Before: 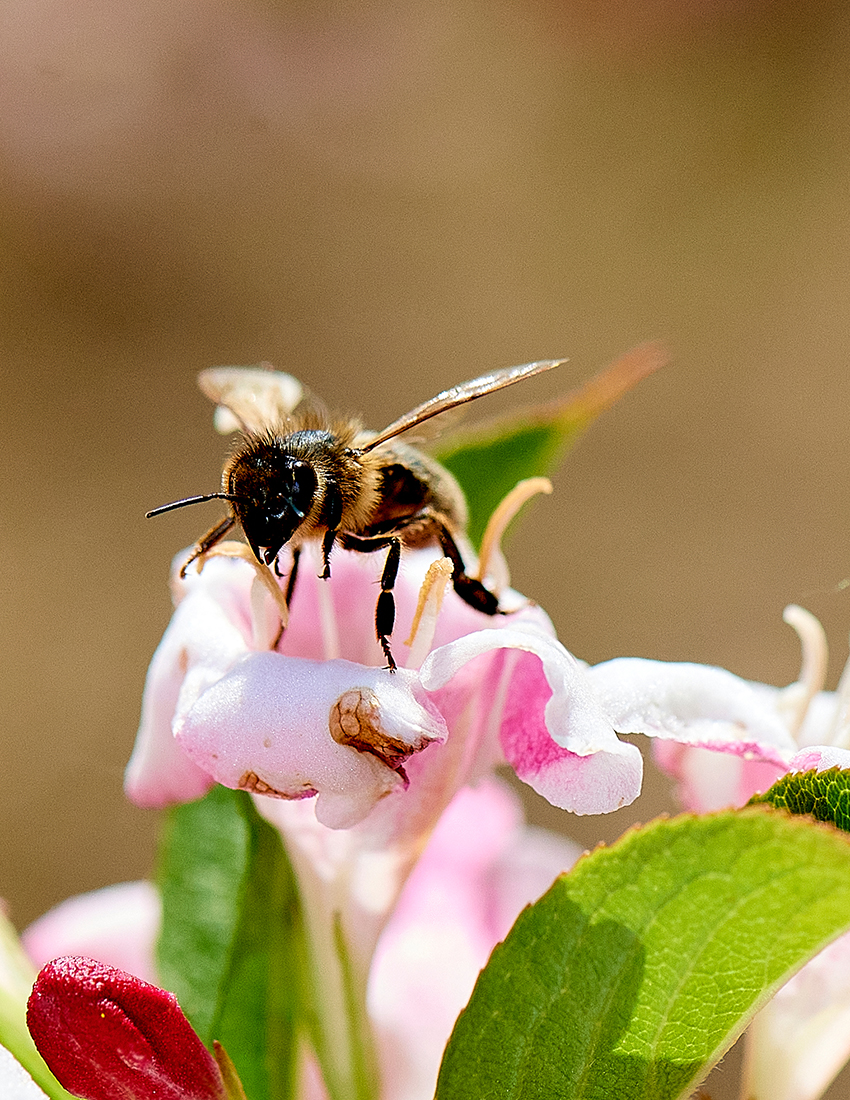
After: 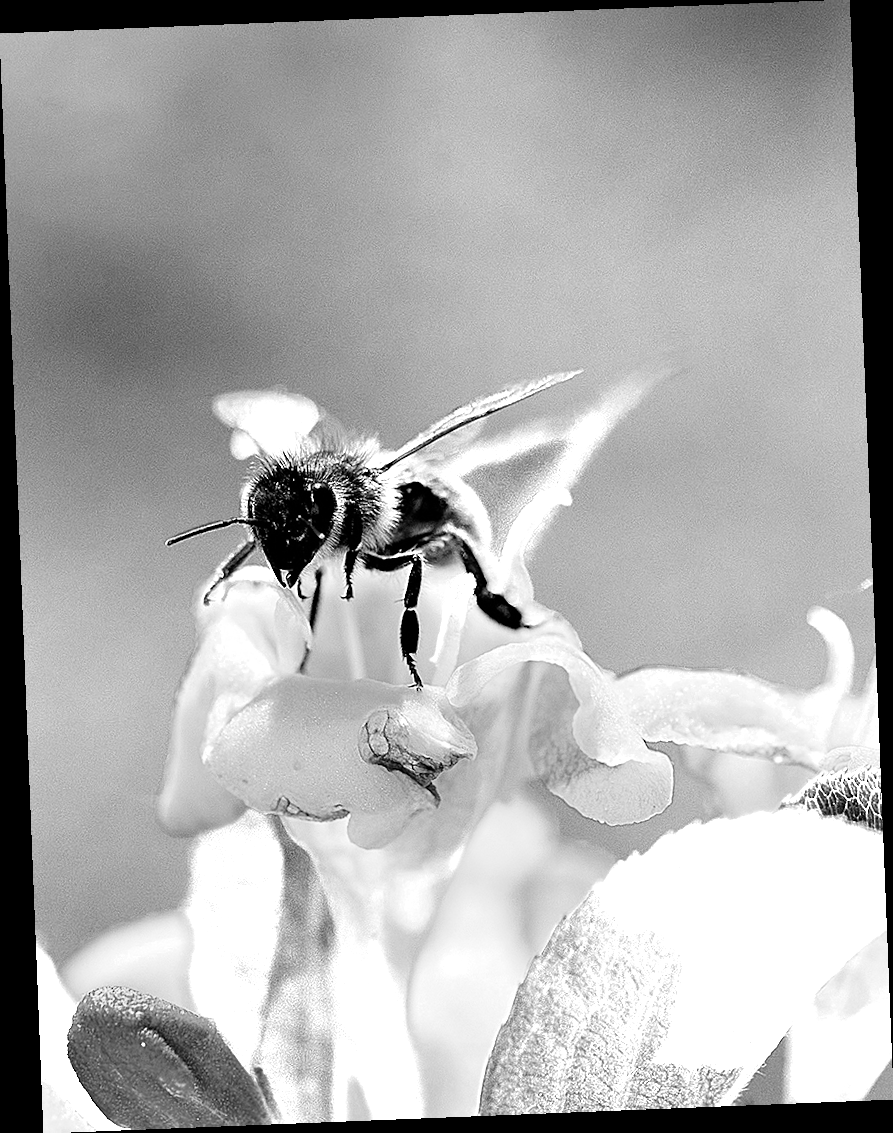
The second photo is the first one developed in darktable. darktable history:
color zones: curves: ch0 [(0, 0.554) (0.146, 0.662) (0.293, 0.86) (0.503, 0.774) (0.637, 0.106) (0.74, 0.072) (0.866, 0.488) (0.998, 0.569)]; ch1 [(0, 0) (0.143, 0) (0.286, 0) (0.429, 0) (0.571, 0) (0.714, 0) (0.857, 0)]
rotate and perspective: rotation -2.29°, automatic cropping off
